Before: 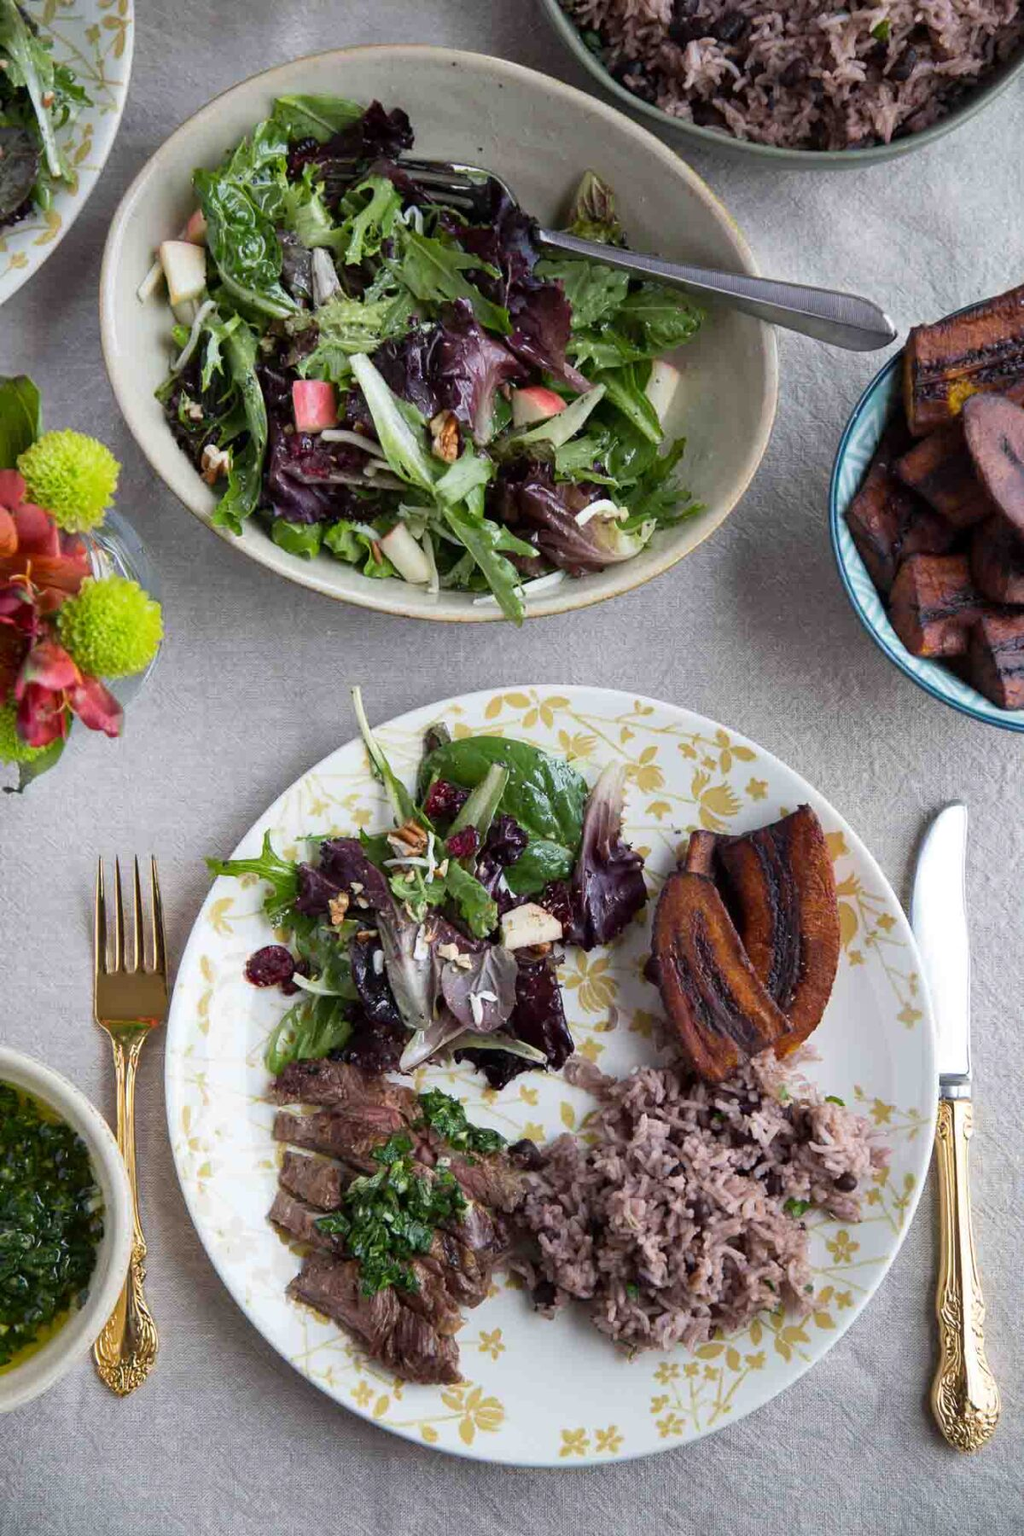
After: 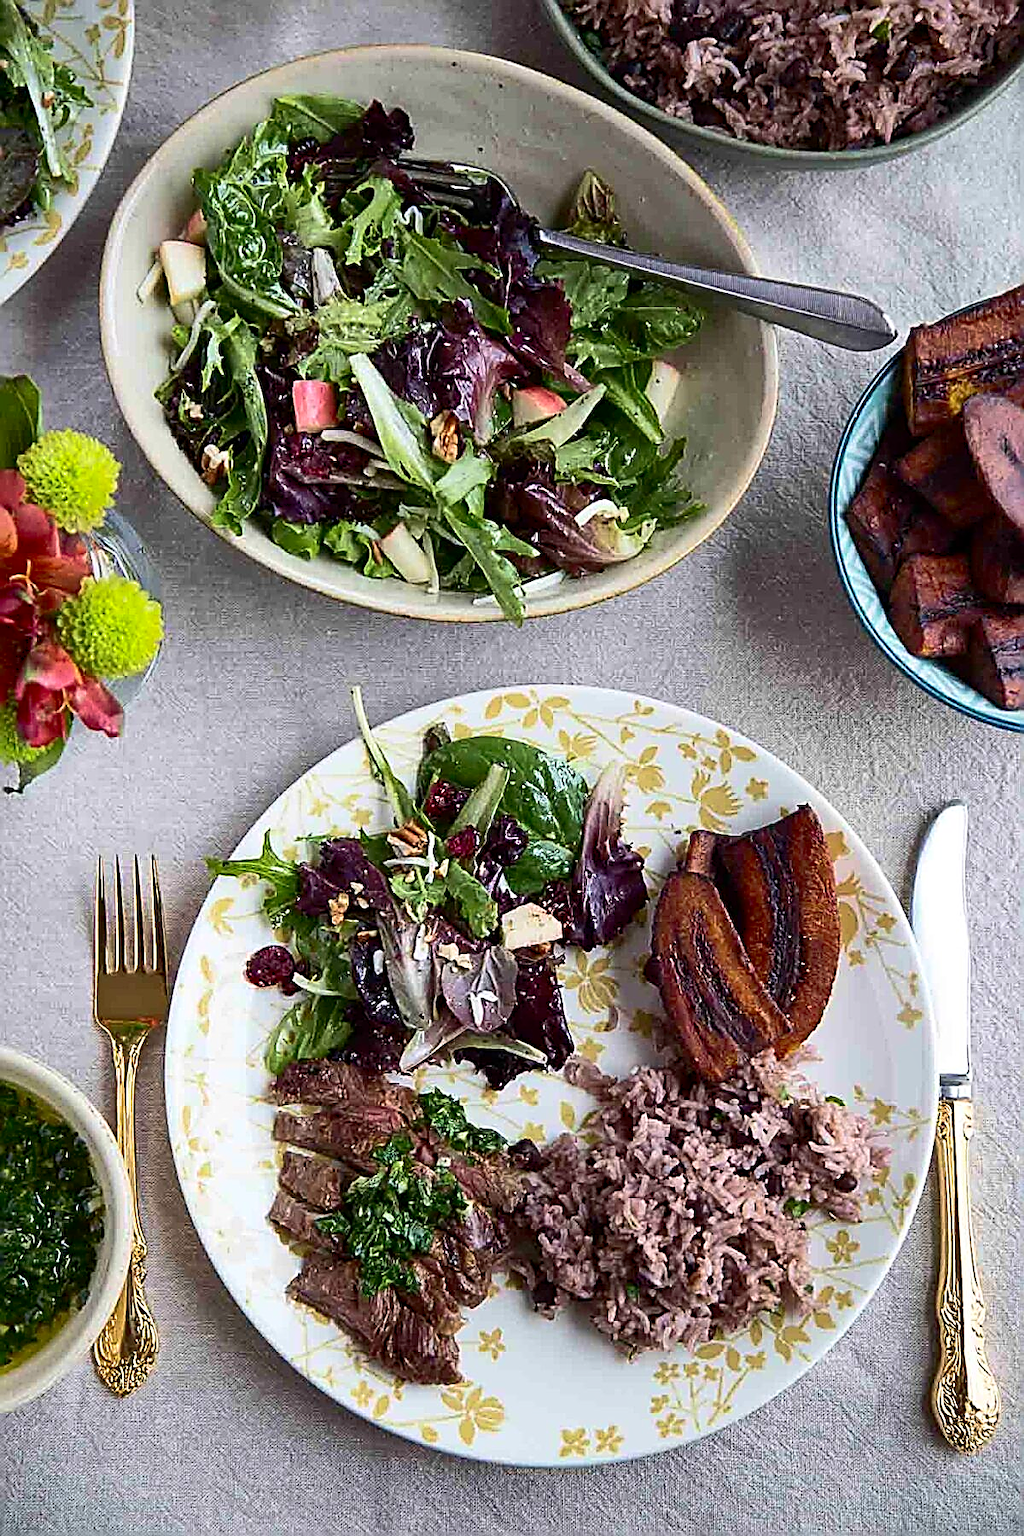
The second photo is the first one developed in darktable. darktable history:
velvia: on, module defaults
contrast brightness saturation: contrast 0.296
shadows and highlights: on, module defaults
sharpen: amount 1.855
